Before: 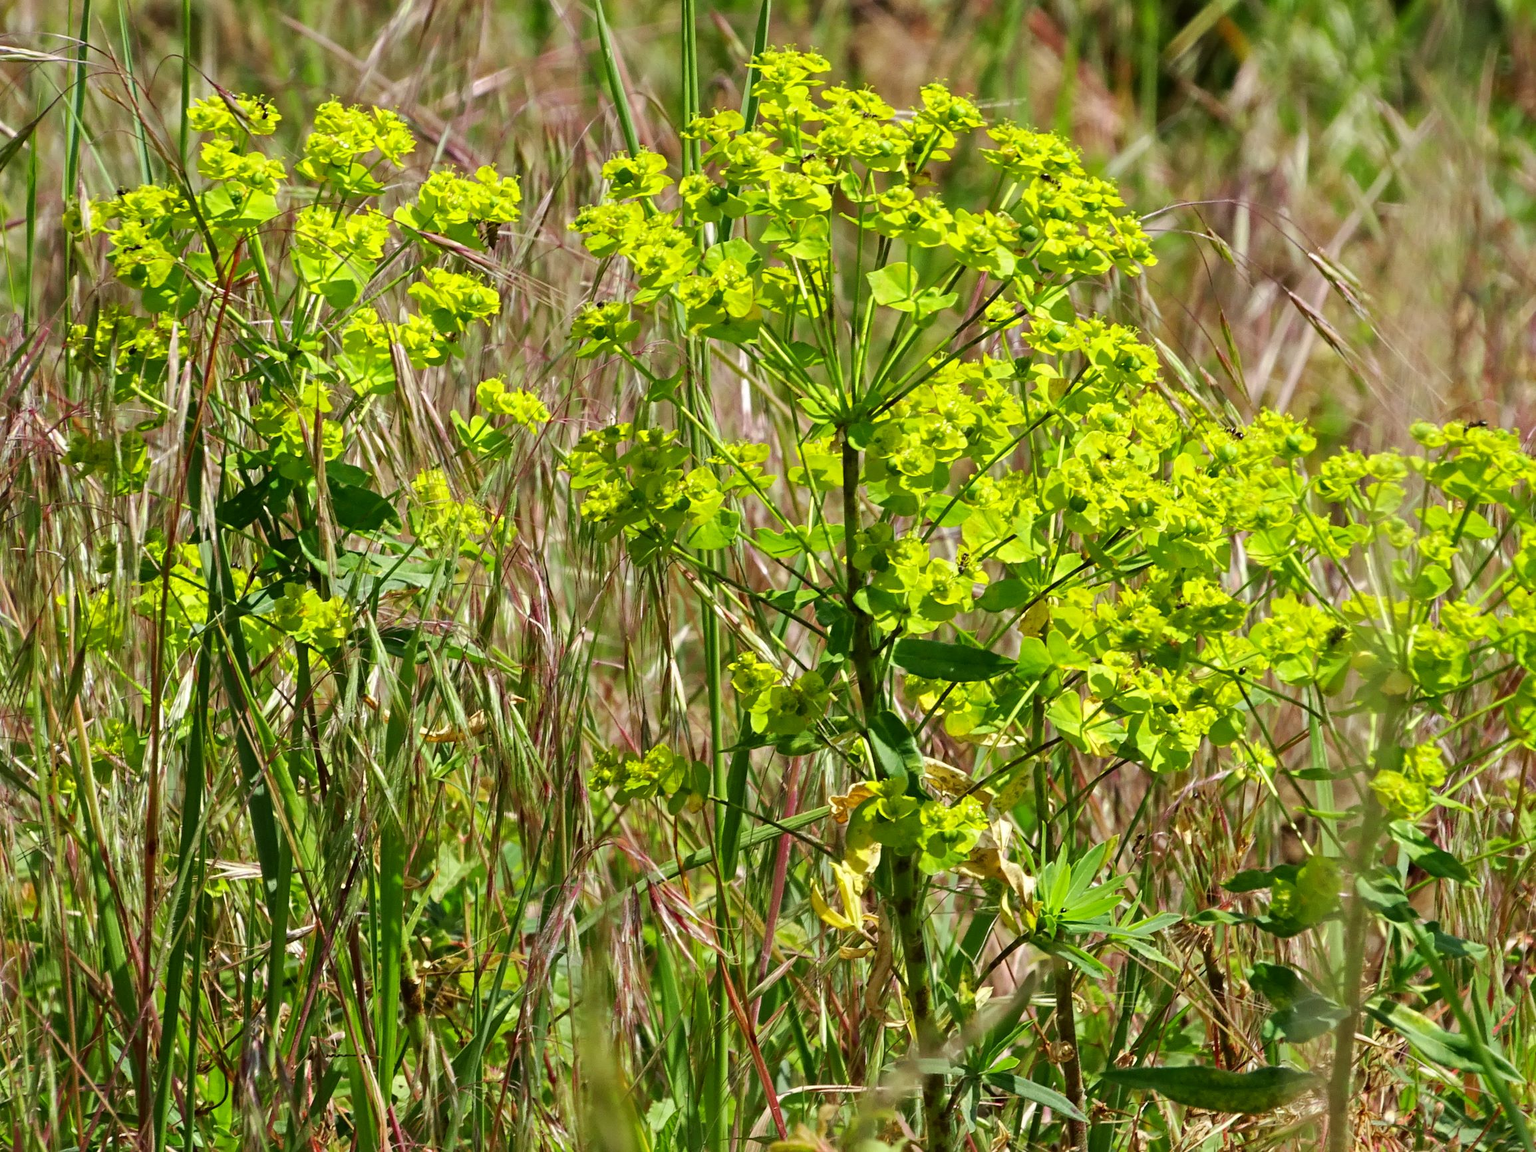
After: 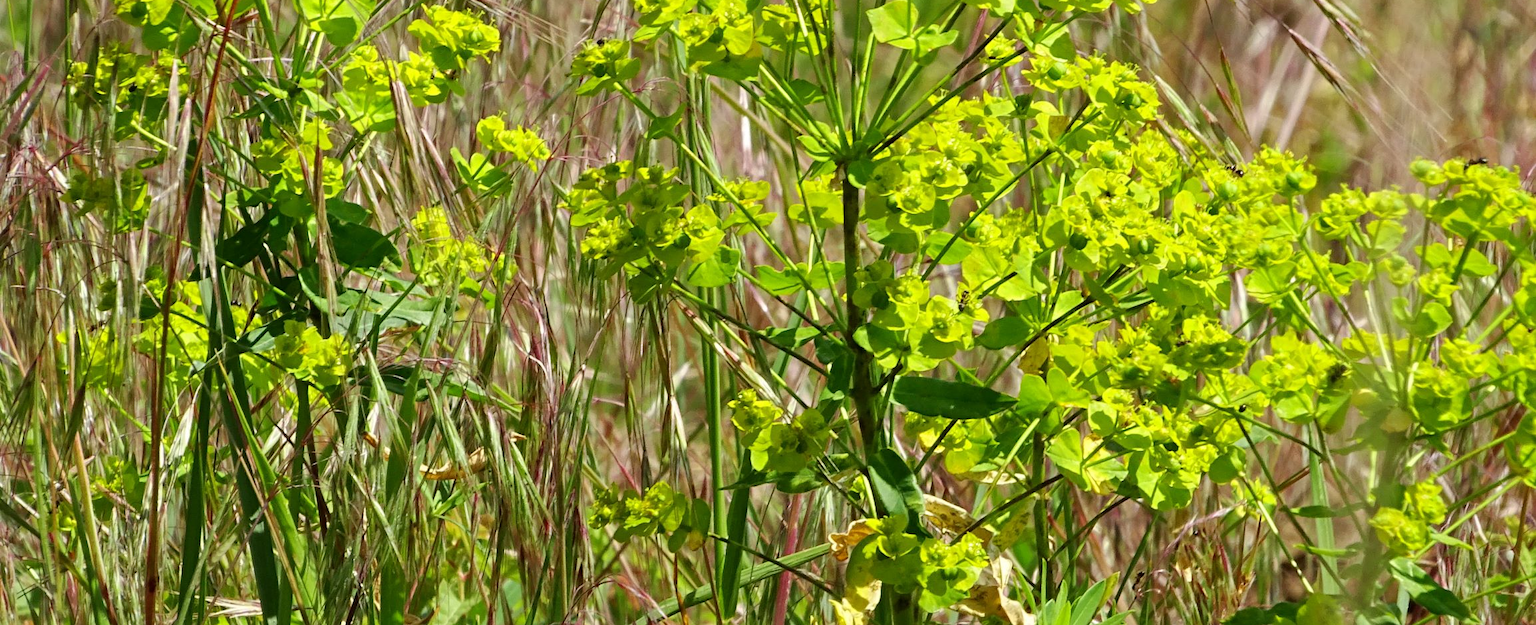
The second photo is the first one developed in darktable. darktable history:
crop and rotate: top 22.841%, bottom 22.806%
